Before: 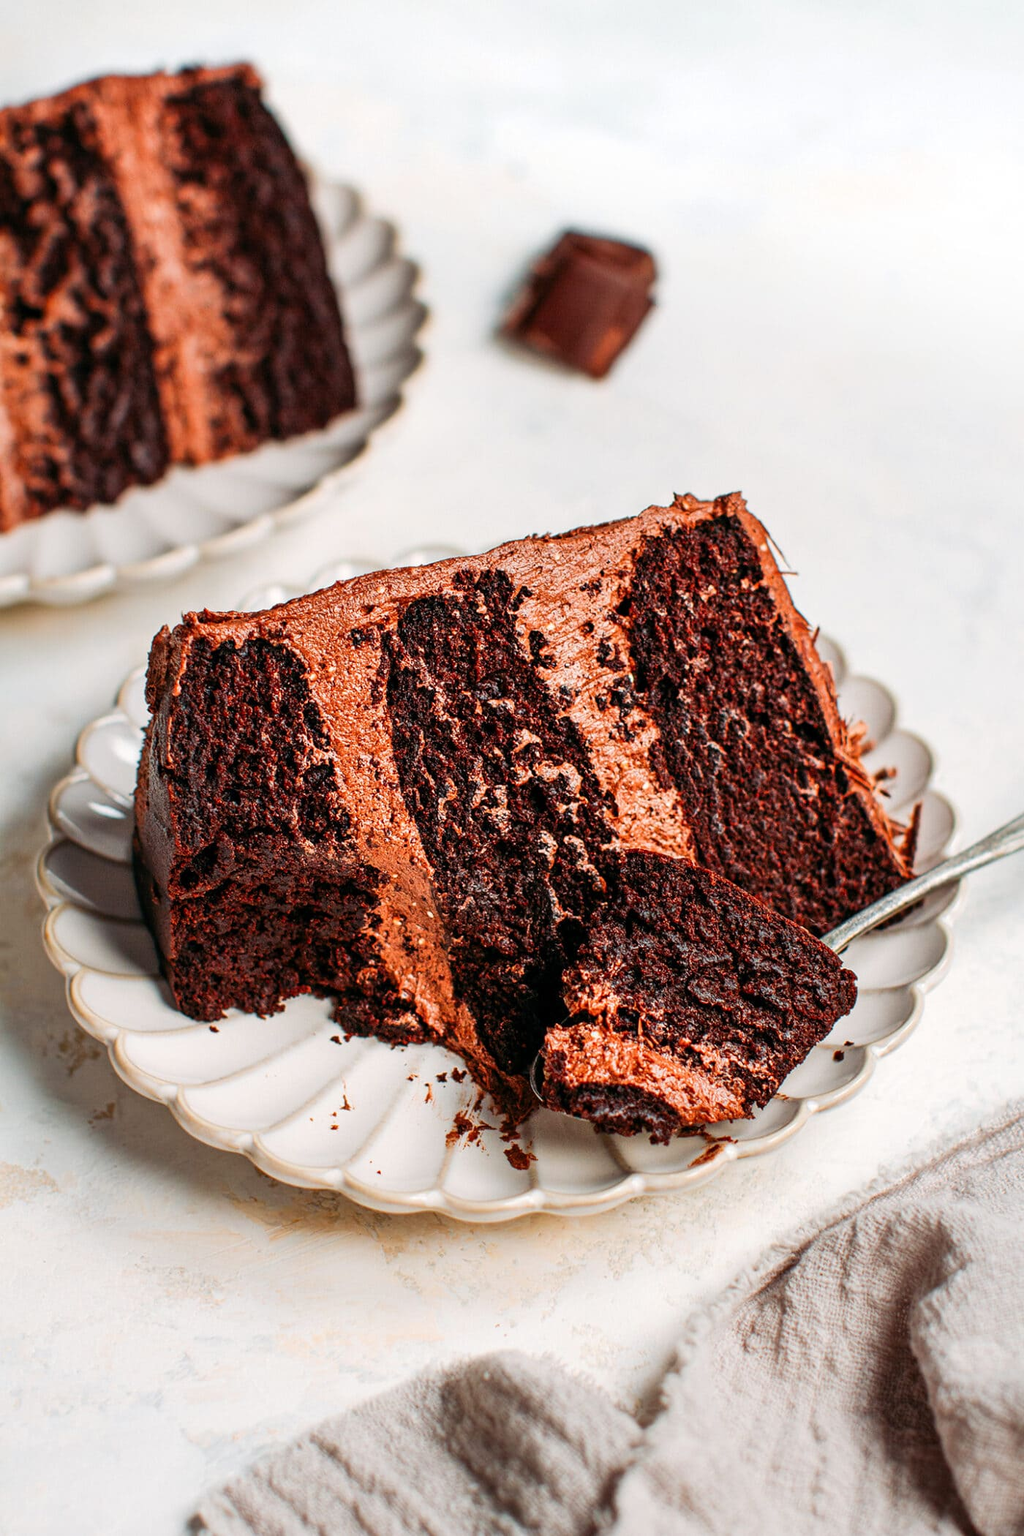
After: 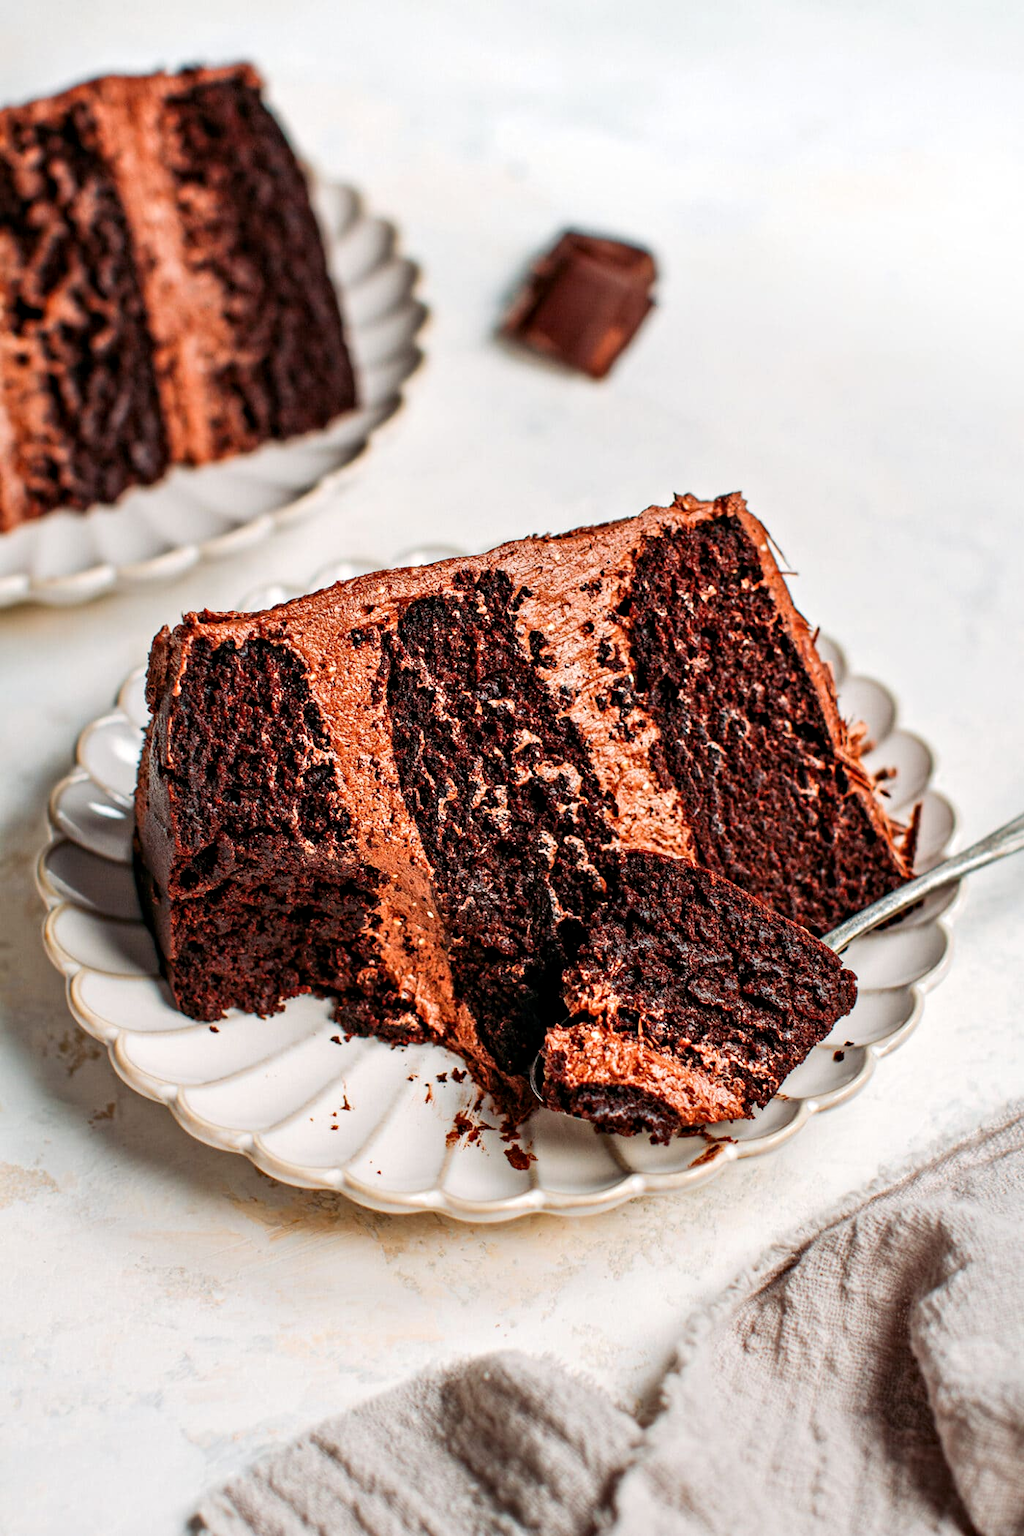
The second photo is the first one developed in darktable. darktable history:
contrast equalizer: y [[0.5, 0.5, 0.544, 0.569, 0.5, 0.5], [0.5 ×6], [0.5 ×6], [0 ×6], [0 ×6]]
white balance: emerald 1
